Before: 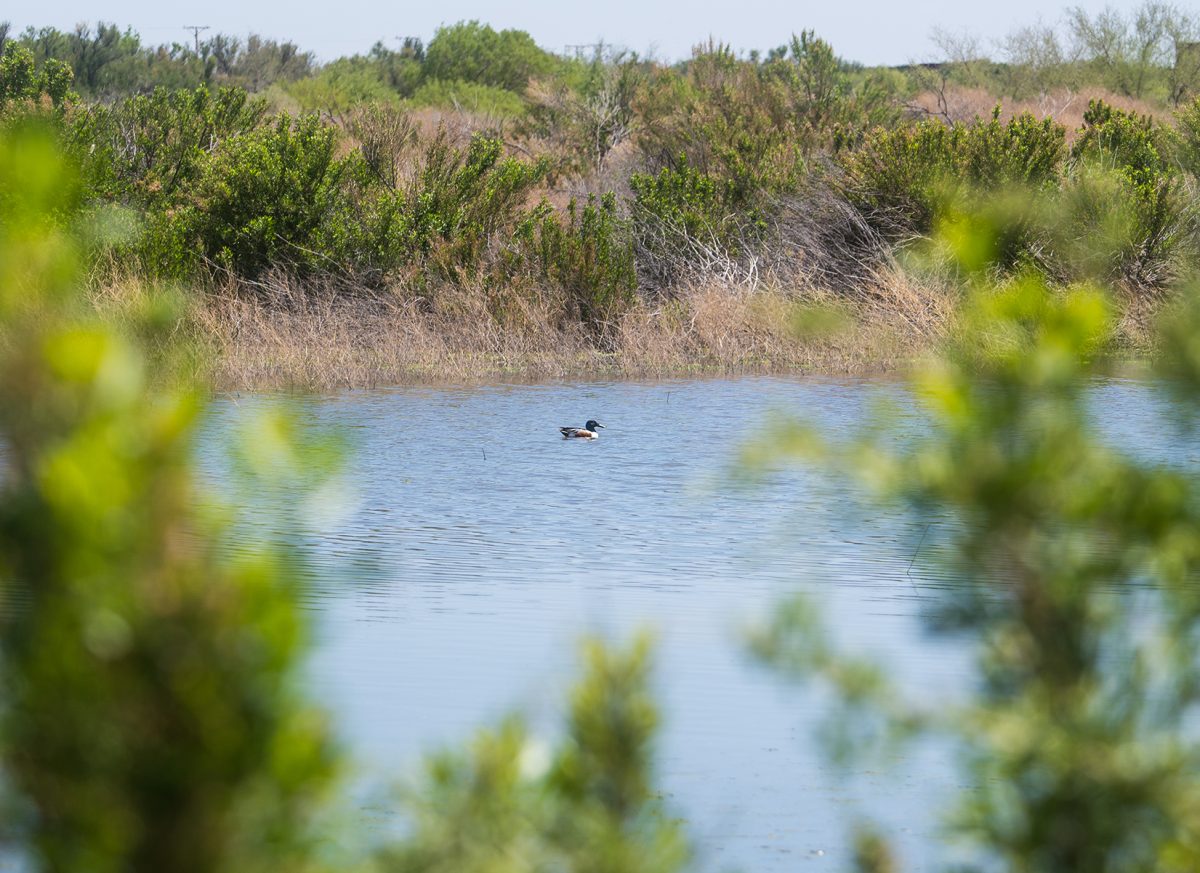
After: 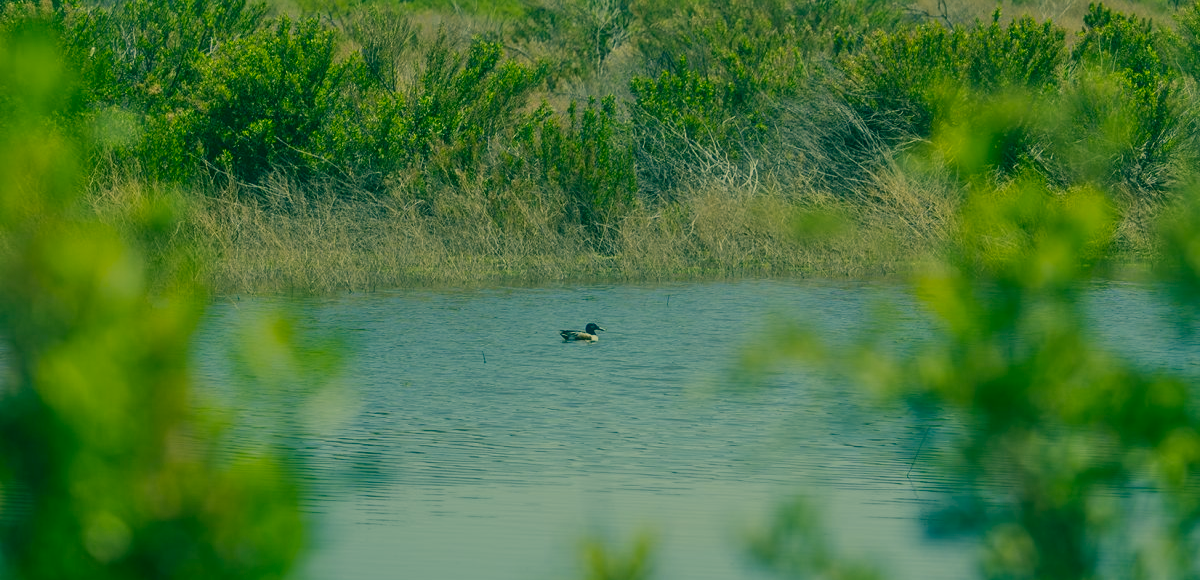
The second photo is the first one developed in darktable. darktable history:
color correction: highlights a* 1.97, highlights b* 34.54, shadows a* -37.33, shadows b* -6.22
tone equalizer: -8 EV -0.004 EV, -7 EV 0.021 EV, -6 EV -0.007 EV, -5 EV 0.006 EV, -4 EV -0.031 EV, -3 EV -0.24 EV, -2 EV -0.647 EV, -1 EV -0.987 EV, +0 EV -0.958 EV, mask exposure compensation -0.504 EV
crop: top 11.16%, bottom 22.37%
